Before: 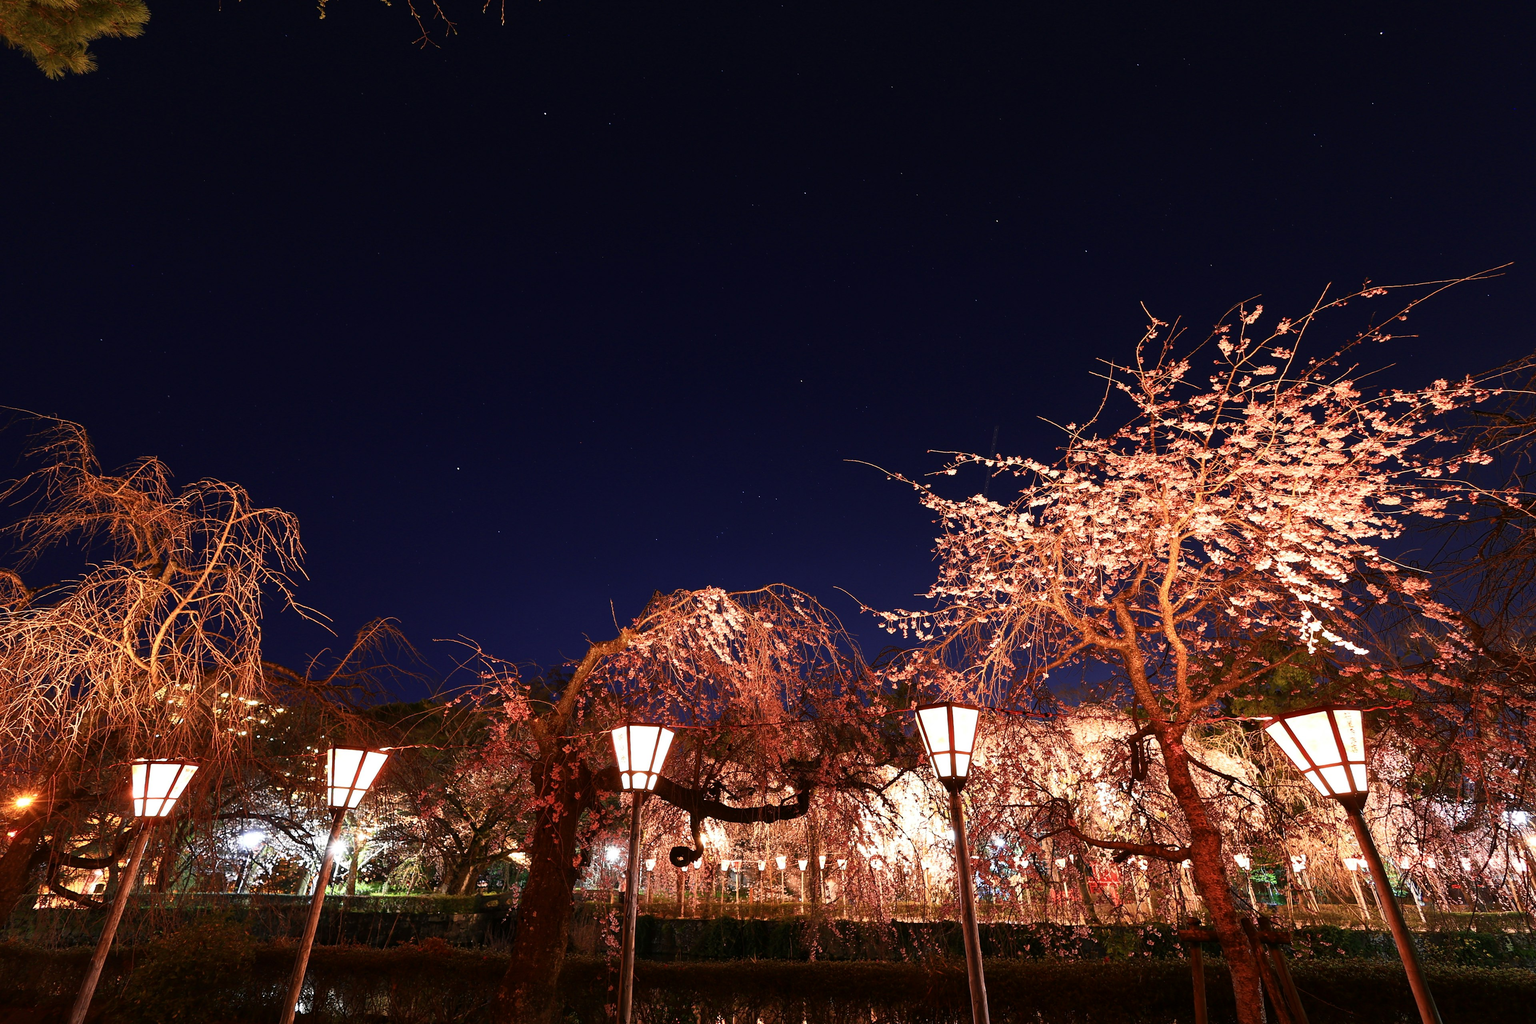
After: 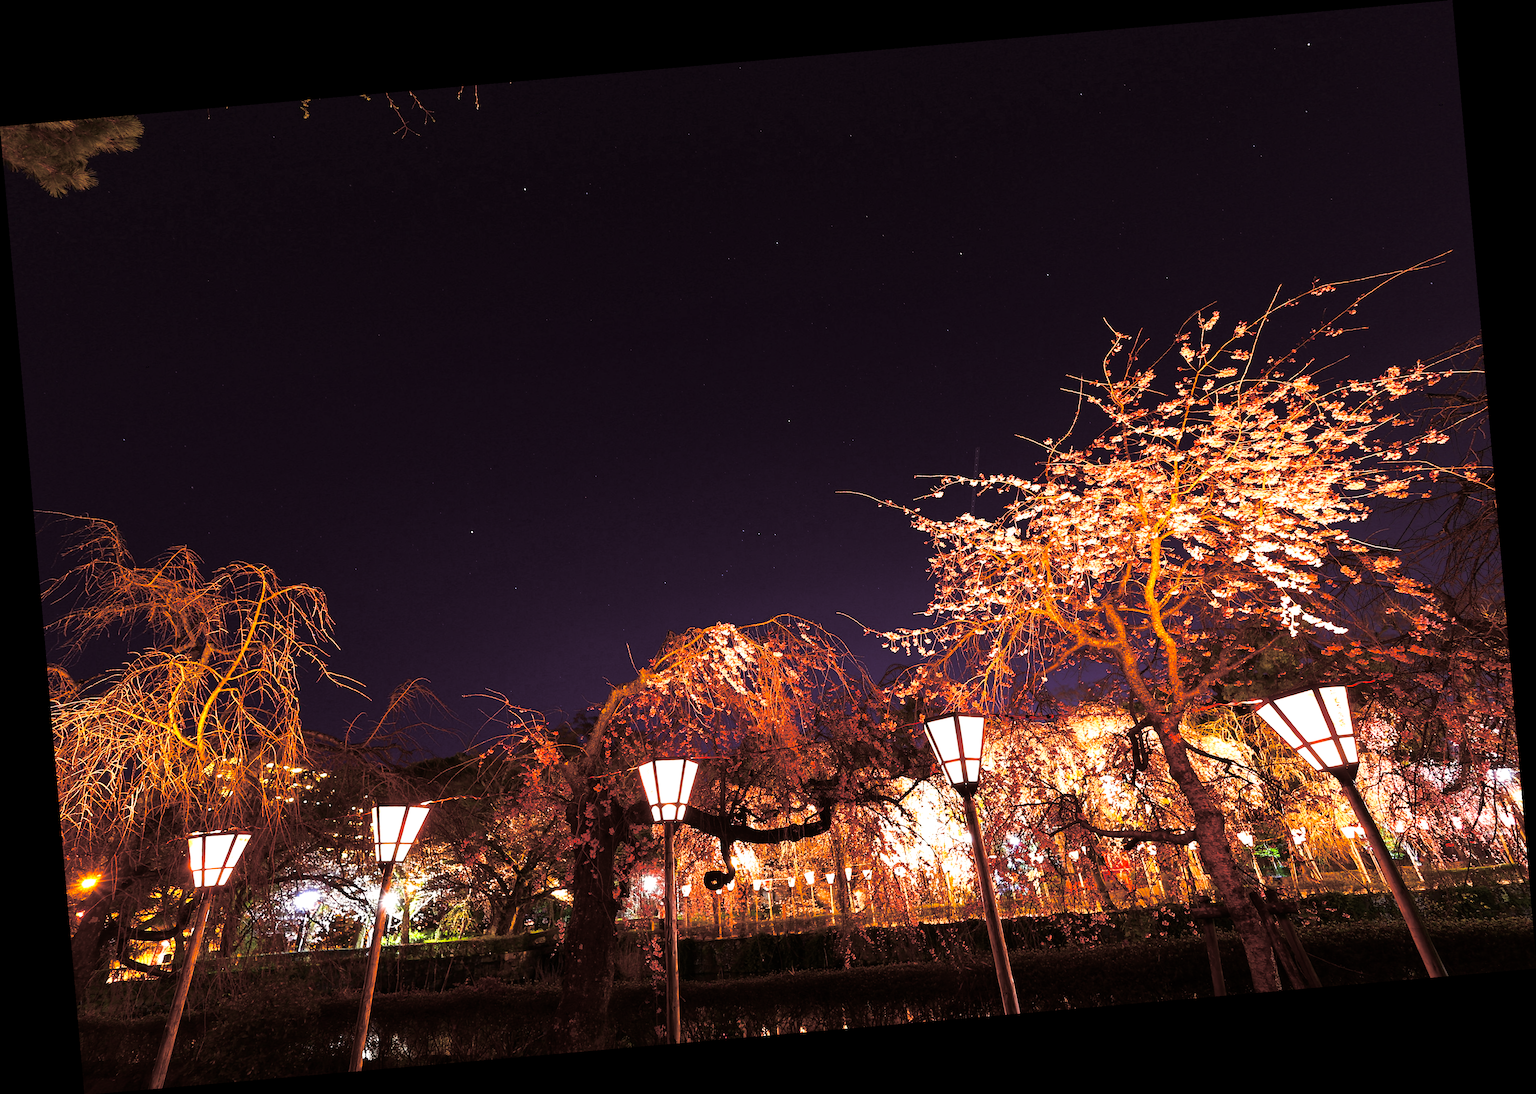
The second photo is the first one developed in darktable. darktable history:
color balance rgb: linear chroma grading › shadows 10%, linear chroma grading › highlights 10%, linear chroma grading › global chroma 15%, linear chroma grading › mid-tones 15%, perceptual saturation grading › global saturation 40%, perceptual saturation grading › highlights -25%, perceptual saturation grading › mid-tones 35%, perceptual saturation grading › shadows 35%, perceptual brilliance grading › global brilliance 11.29%, global vibrance 11.29%
split-toning: shadows › saturation 0.24, highlights › hue 54°, highlights › saturation 0.24
rotate and perspective: rotation -4.98°, automatic cropping off
color correction: highlights a* 3.84, highlights b* 5.07
